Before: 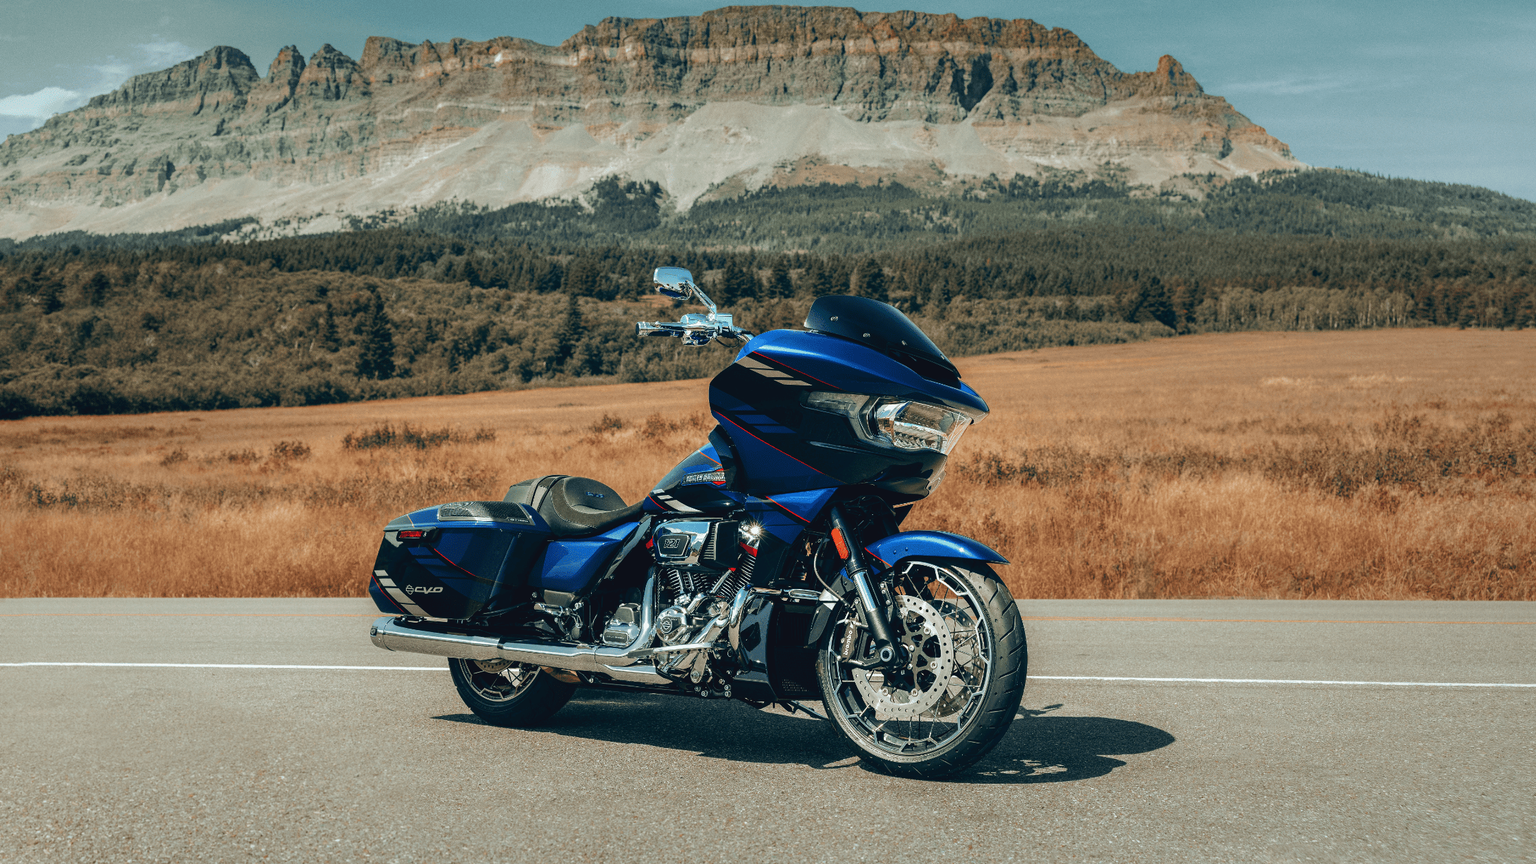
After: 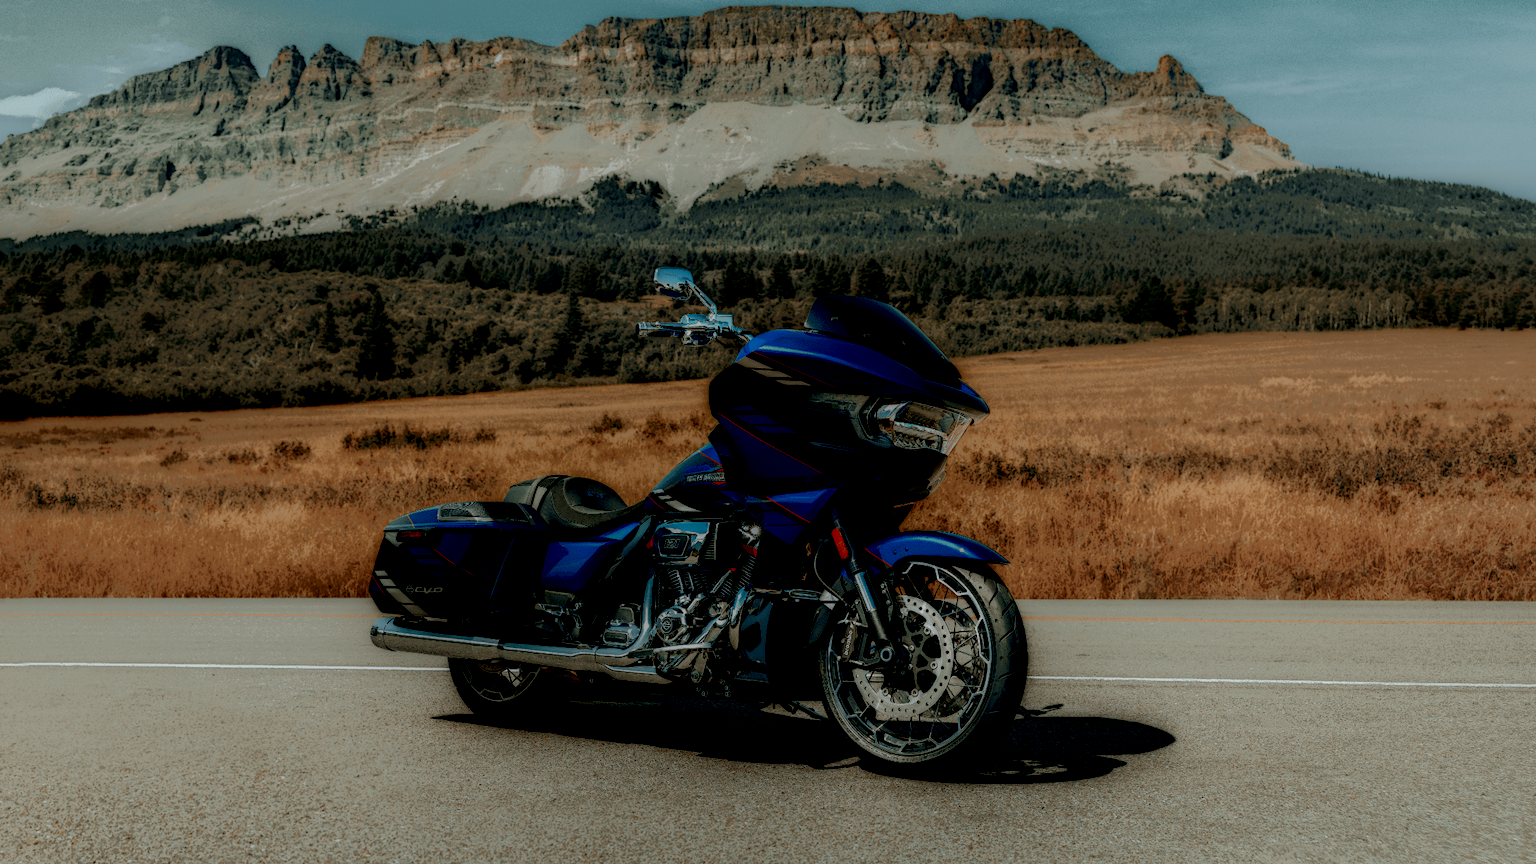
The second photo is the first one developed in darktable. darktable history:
local contrast: highlights 2%, shadows 204%, detail 164%, midtone range 0.006
